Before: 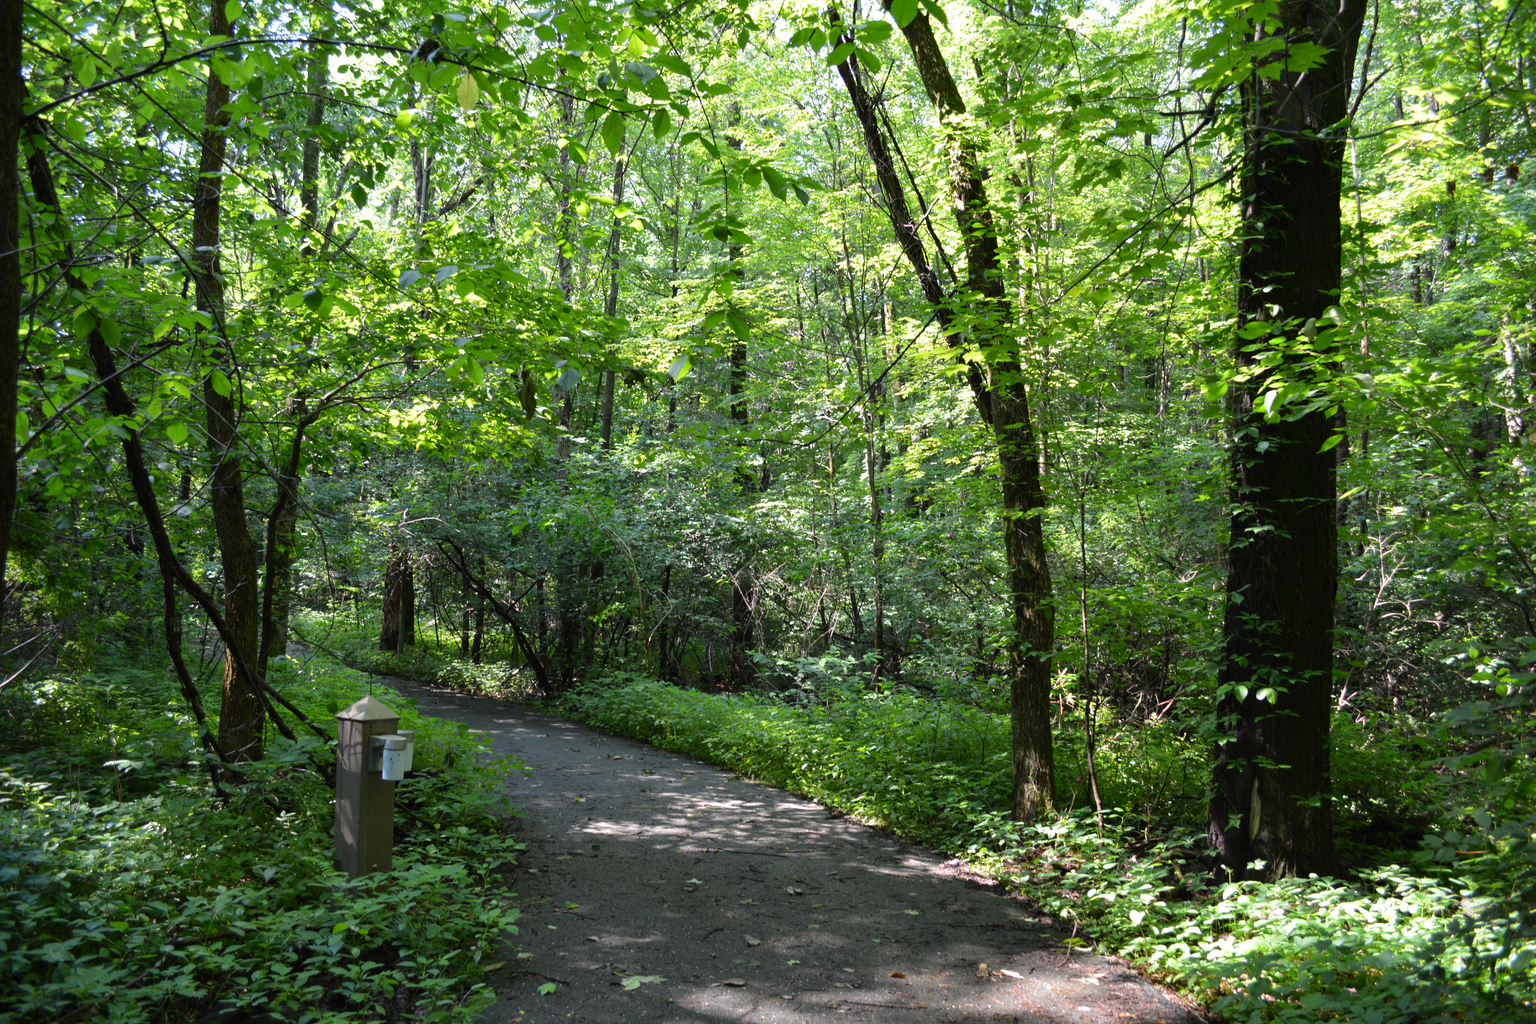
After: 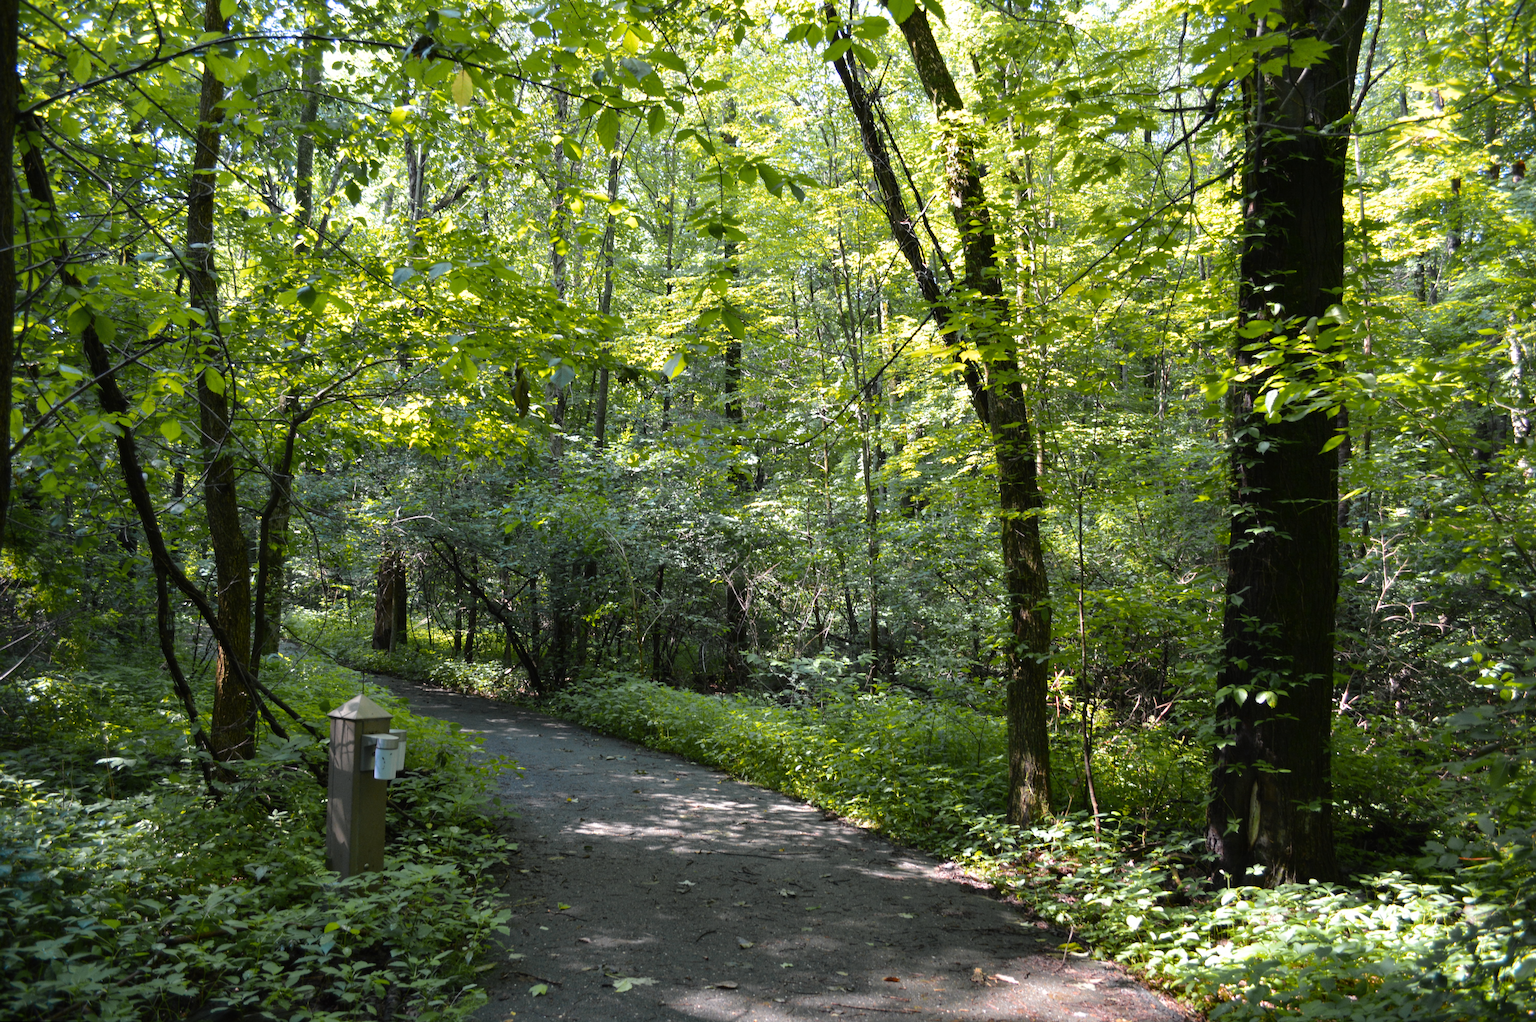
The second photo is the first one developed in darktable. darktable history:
color zones: curves: ch1 [(0.309, 0.524) (0.41, 0.329) (0.508, 0.509)]; ch2 [(0.25, 0.457) (0.75, 0.5)]
rotate and perspective: rotation 0.192°, lens shift (horizontal) -0.015, crop left 0.005, crop right 0.996, crop top 0.006, crop bottom 0.99
